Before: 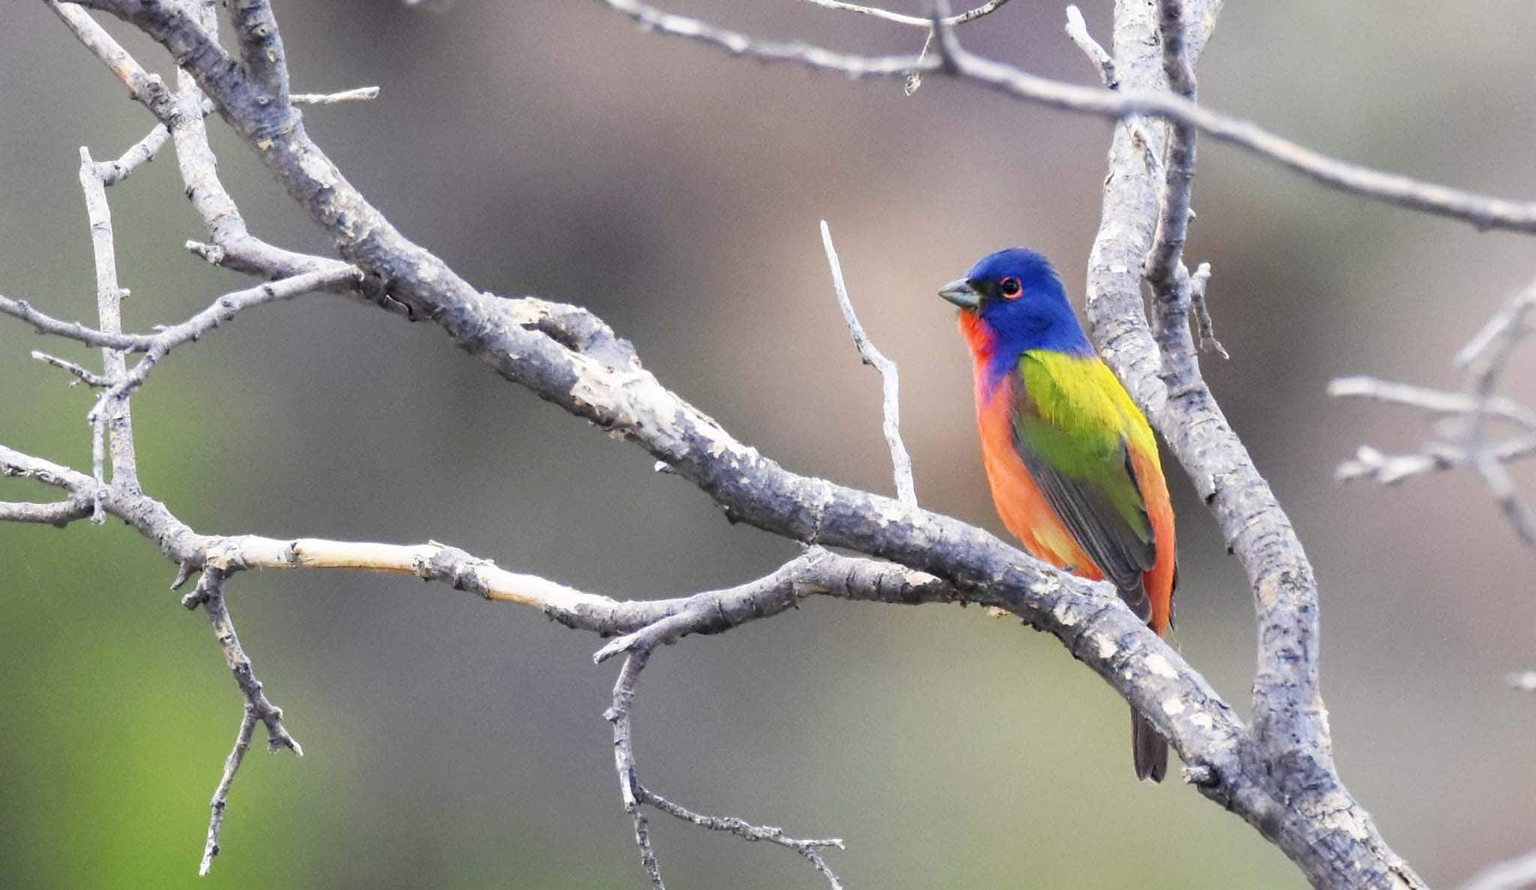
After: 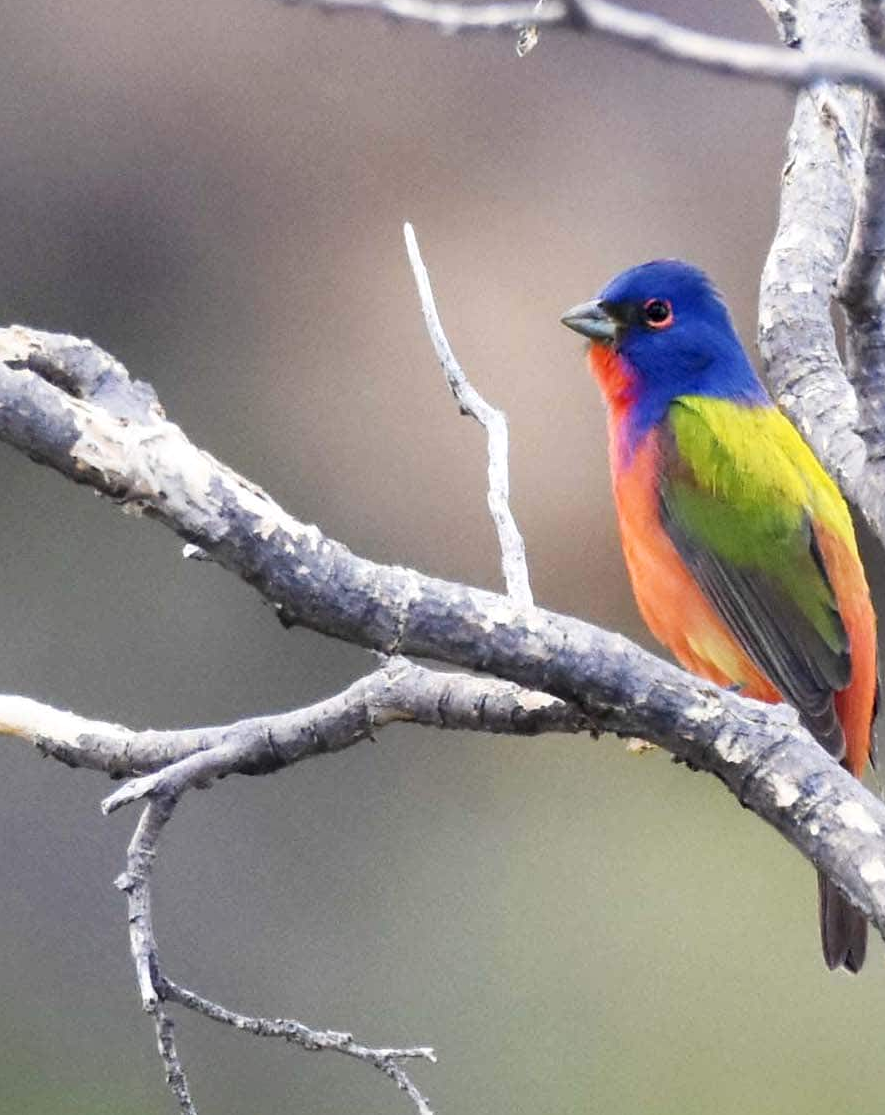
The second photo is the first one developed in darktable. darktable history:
shadows and highlights: shadows 2.97, highlights -16.07, soften with gaussian
crop: left 33.712%, top 5.982%, right 23.031%
local contrast: mode bilateral grid, contrast 20, coarseness 50, detail 120%, midtone range 0.2
